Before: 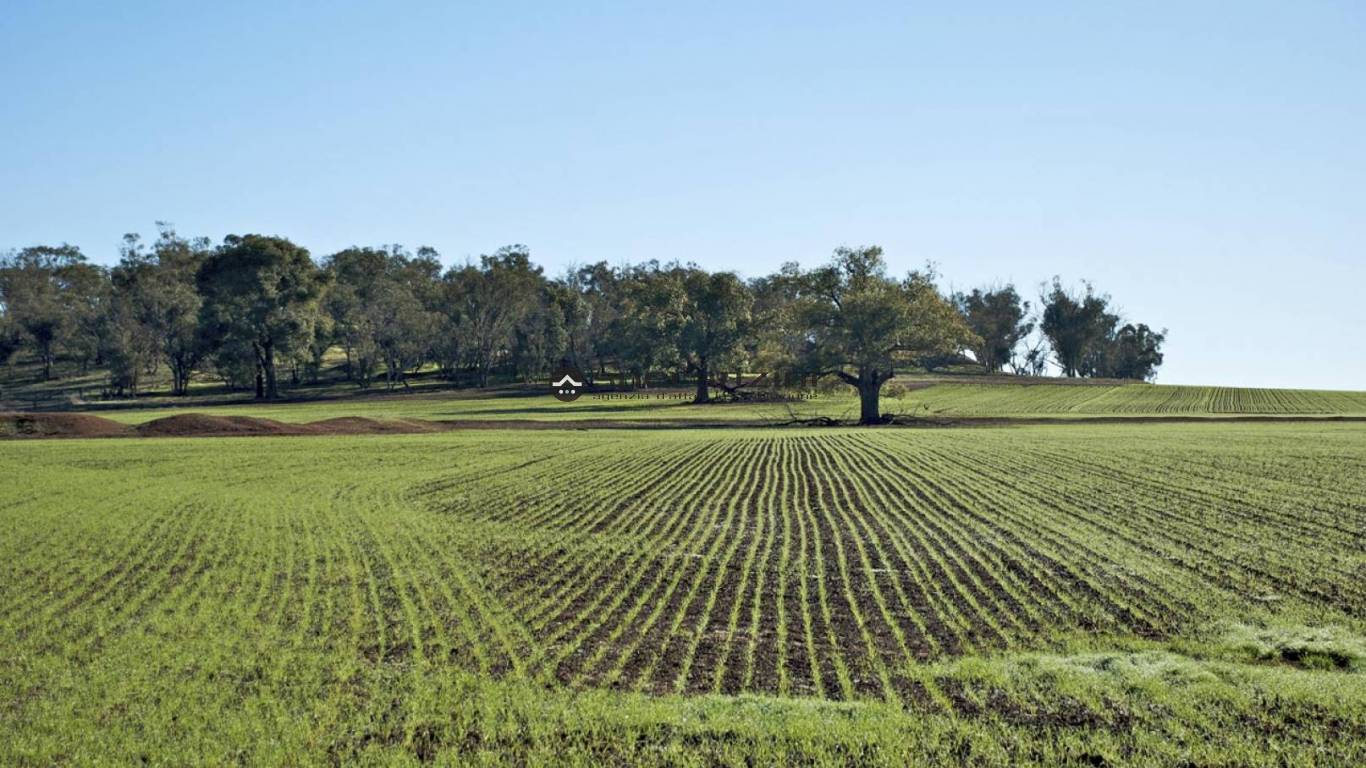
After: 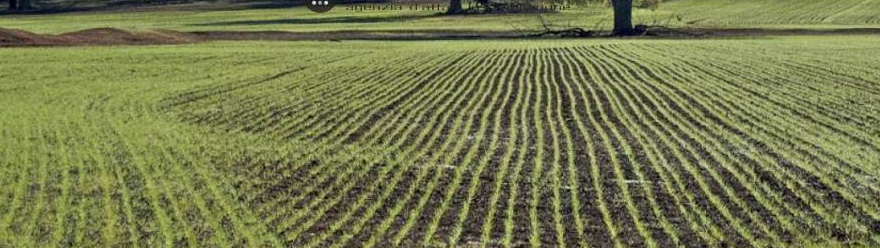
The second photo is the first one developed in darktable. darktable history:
crop: left 18.117%, top 50.701%, right 17.303%, bottom 16.925%
